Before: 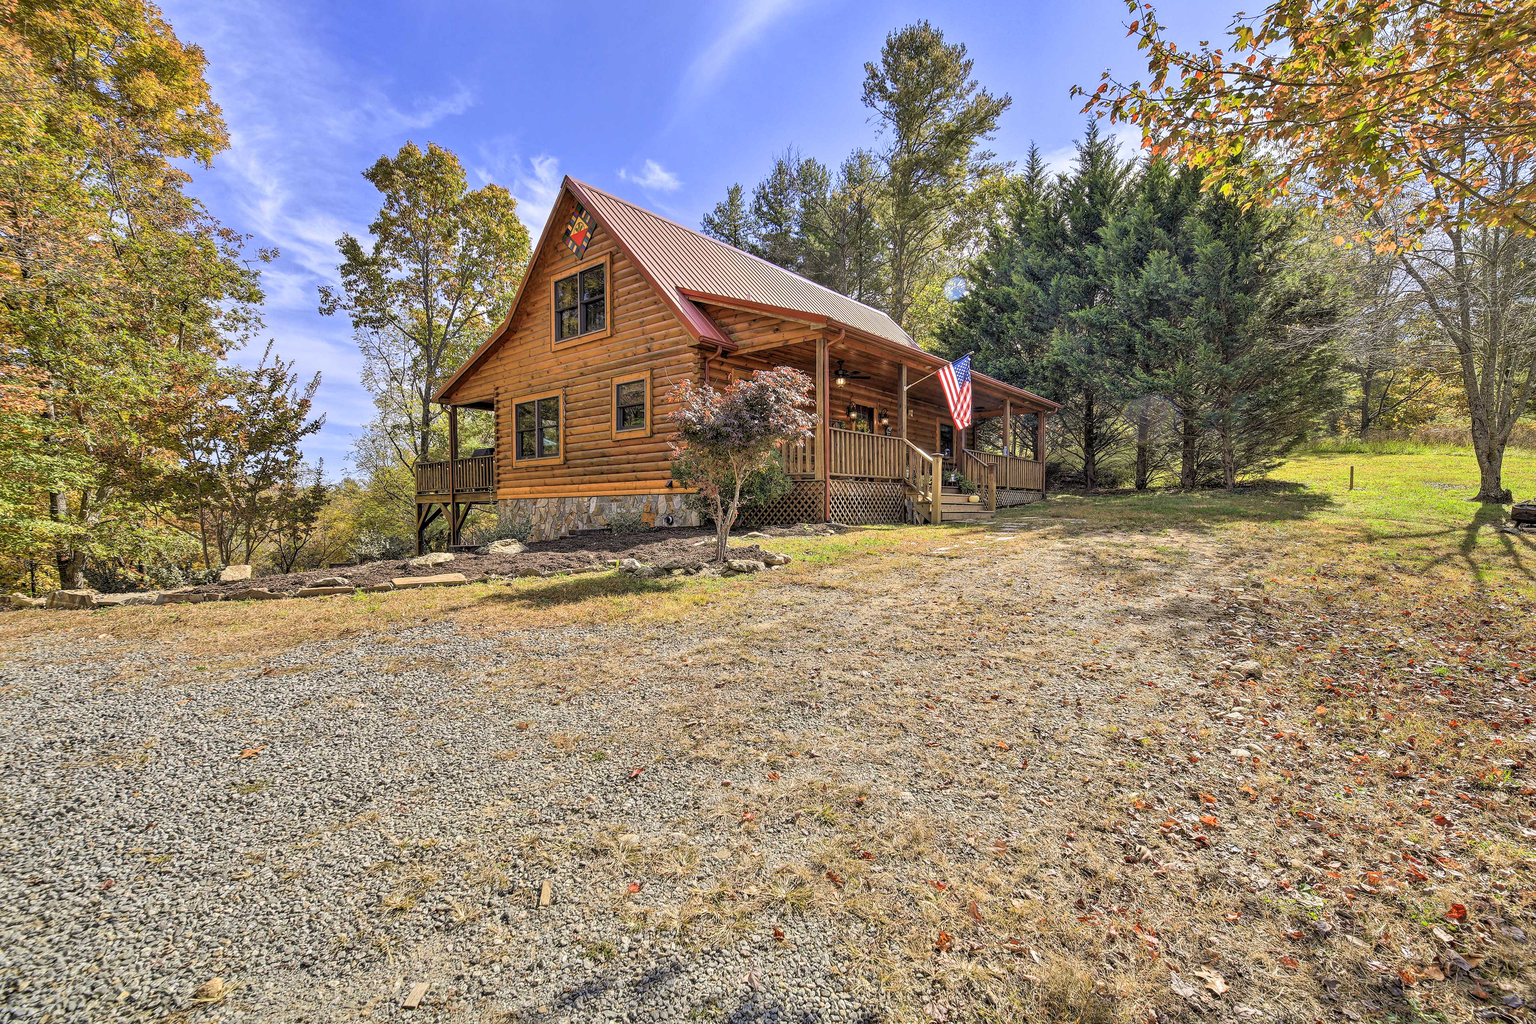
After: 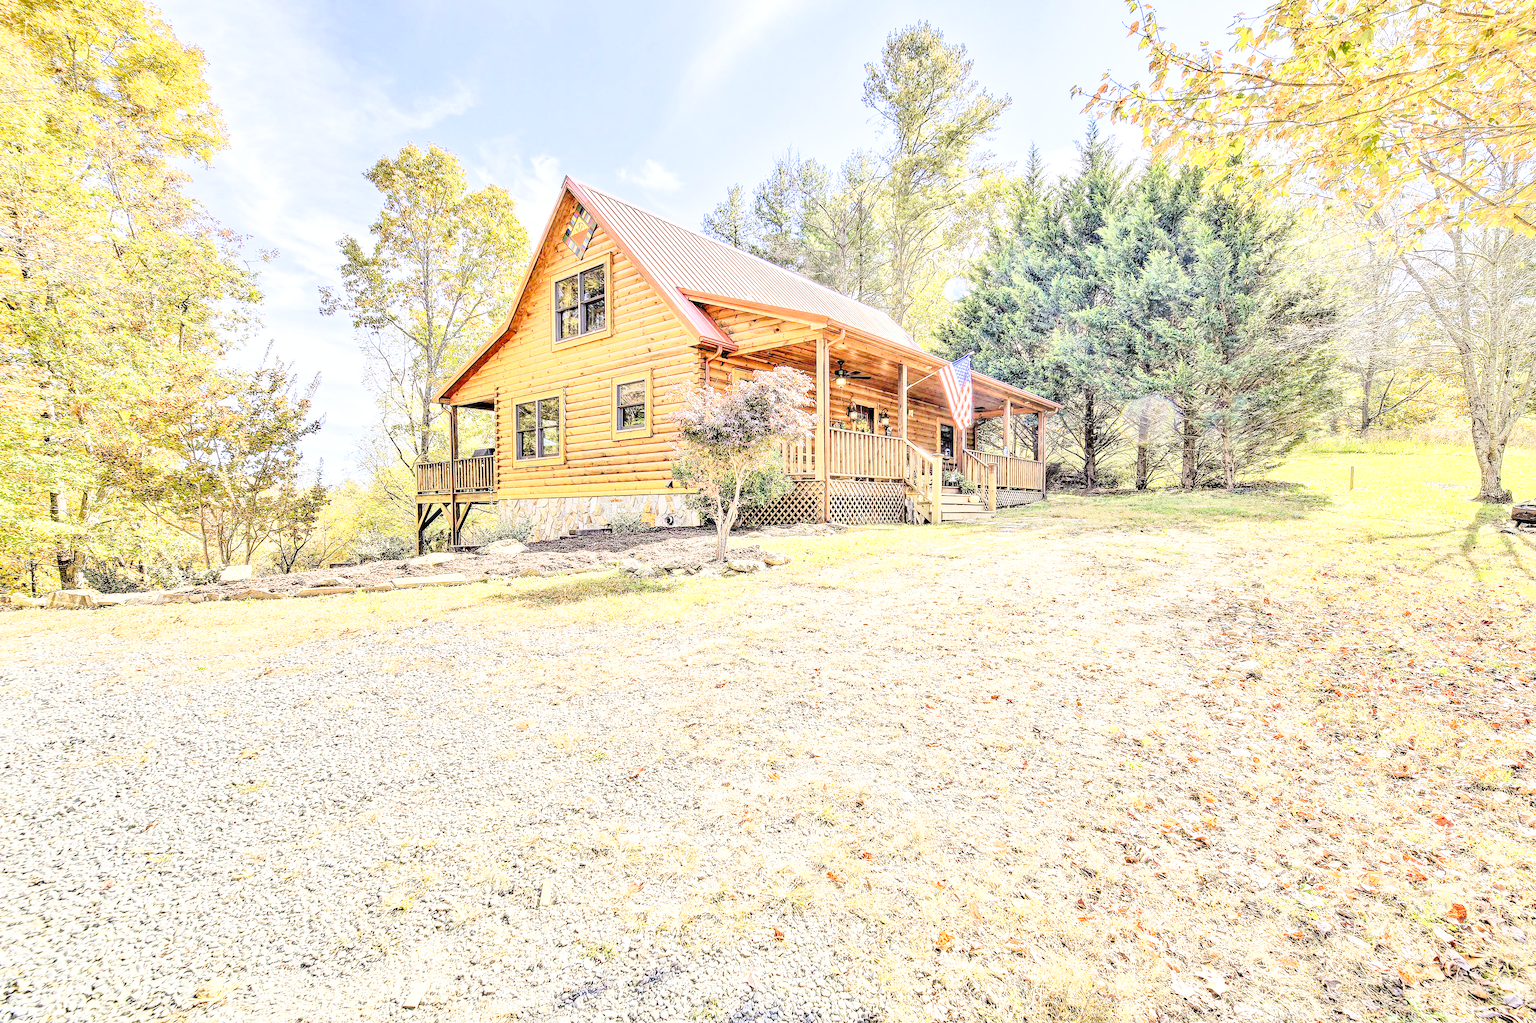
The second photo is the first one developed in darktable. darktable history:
base curve: curves: ch0 [(0, 0) (0.032, 0.037) (0.105, 0.228) (0.435, 0.76) (0.856, 0.983) (1, 1)], preserve colors none
tone equalizer: -8 EV 1.97 EV, -7 EV 1.96 EV, -6 EV 1.99 EV, -5 EV 1.99 EV, -4 EV 1.97 EV, -3 EV 1.49 EV, -2 EV 0.98 EV, -1 EV 0.519 EV, edges refinement/feathering 500, mask exposure compensation -1.57 EV, preserve details no
